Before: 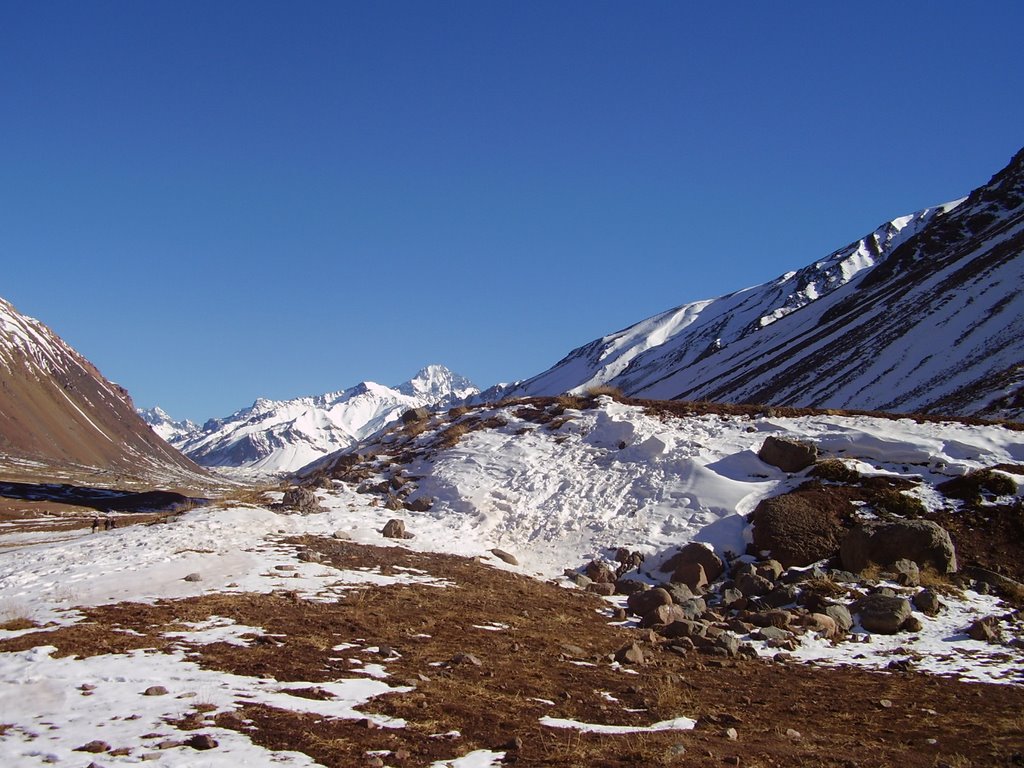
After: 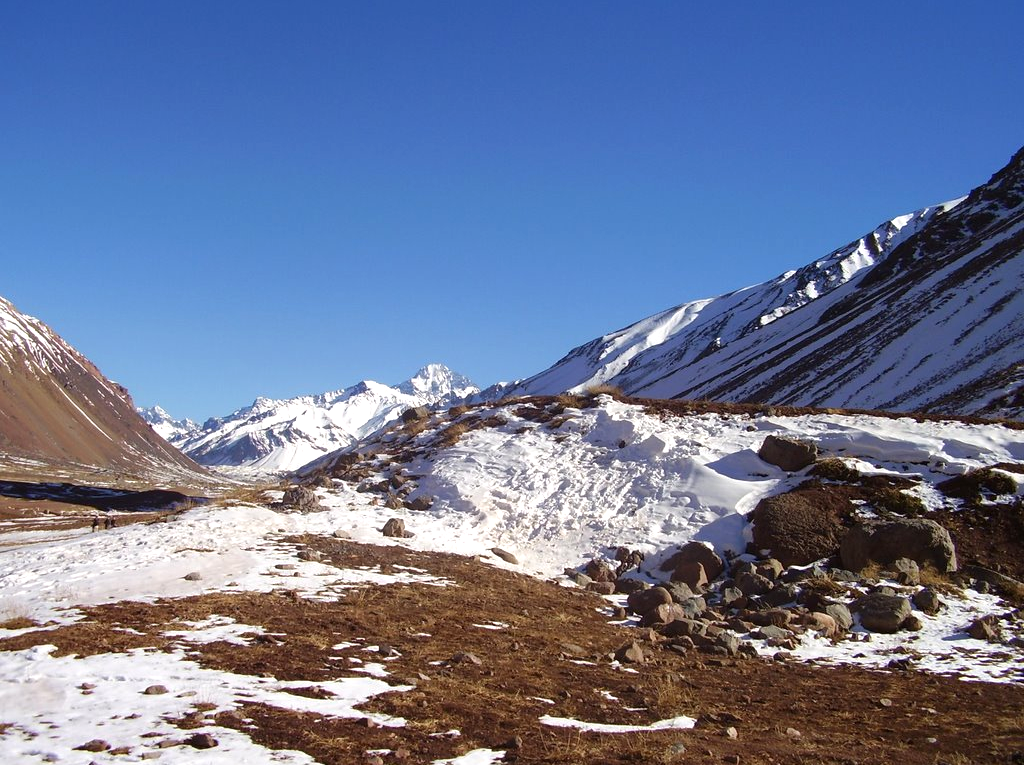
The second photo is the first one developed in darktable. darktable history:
crop: top 0.153%, bottom 0.112%
exposure: exposure 0.405 EV, compensate highlight preservation false
